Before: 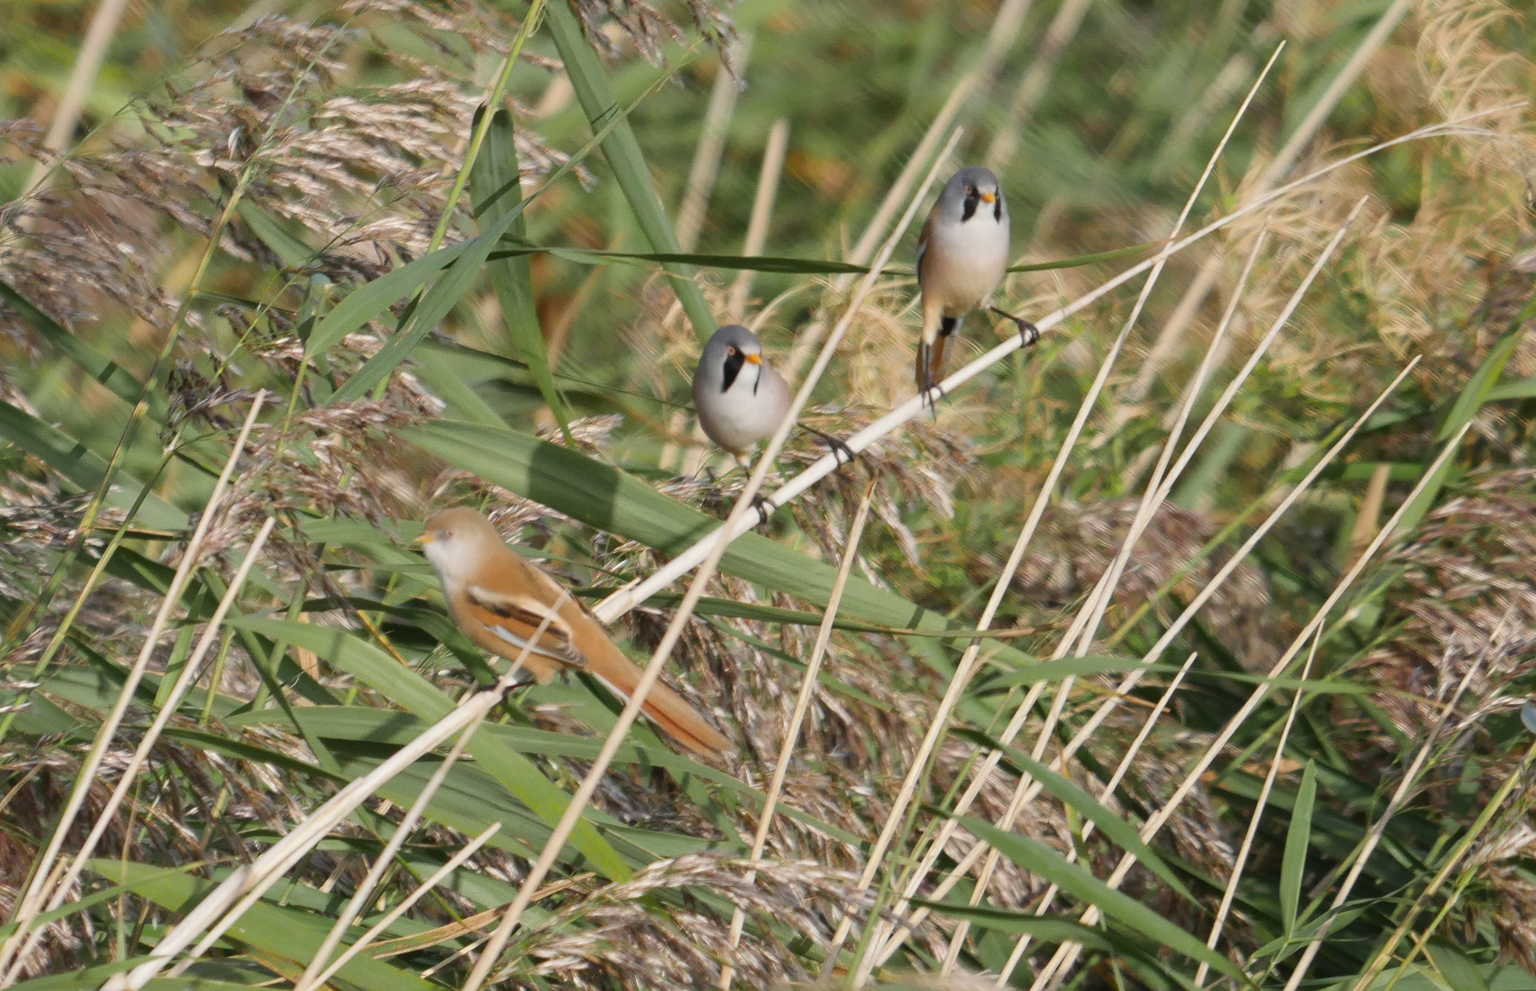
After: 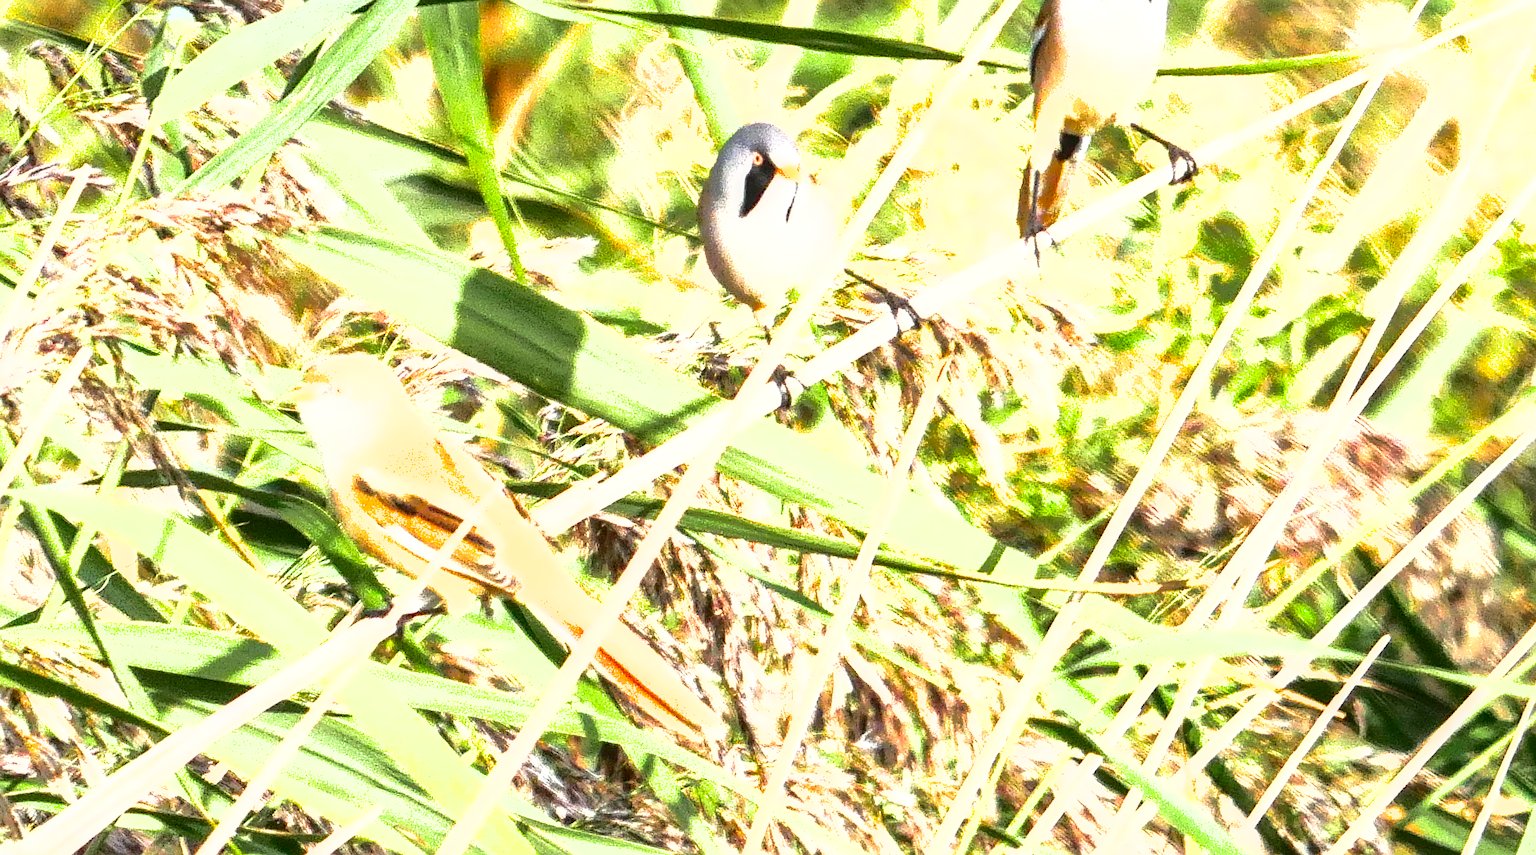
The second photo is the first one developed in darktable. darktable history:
crop and rotate: angle -4.12°, left 9.816%, top 21.154%, right 12.475%, bottom 11.776%
exposure: black level correction 0, exposure 1.626 EV, compensate highlight preservation false
local contrast: on, module defaults
tone equalizer: -8 EV -0.755 EV, -7 EV -0.738 EV, -6 EV -0.601 EV, -5 EV -0.371 EV, -3 EV 0.404 EV, -2 EV 0.6 EV, -1 EV 0.675 EV, +0 EV 0.755 EV, edges refinement/feathering 500, mask exposure compensation -1.57 EV, preserve details no
sharpen: on, module defaults
contrast brightness saturation: contrast 0.216, brightness -0.185, saturation 0.234
shadows and highlights: on, module defaults
